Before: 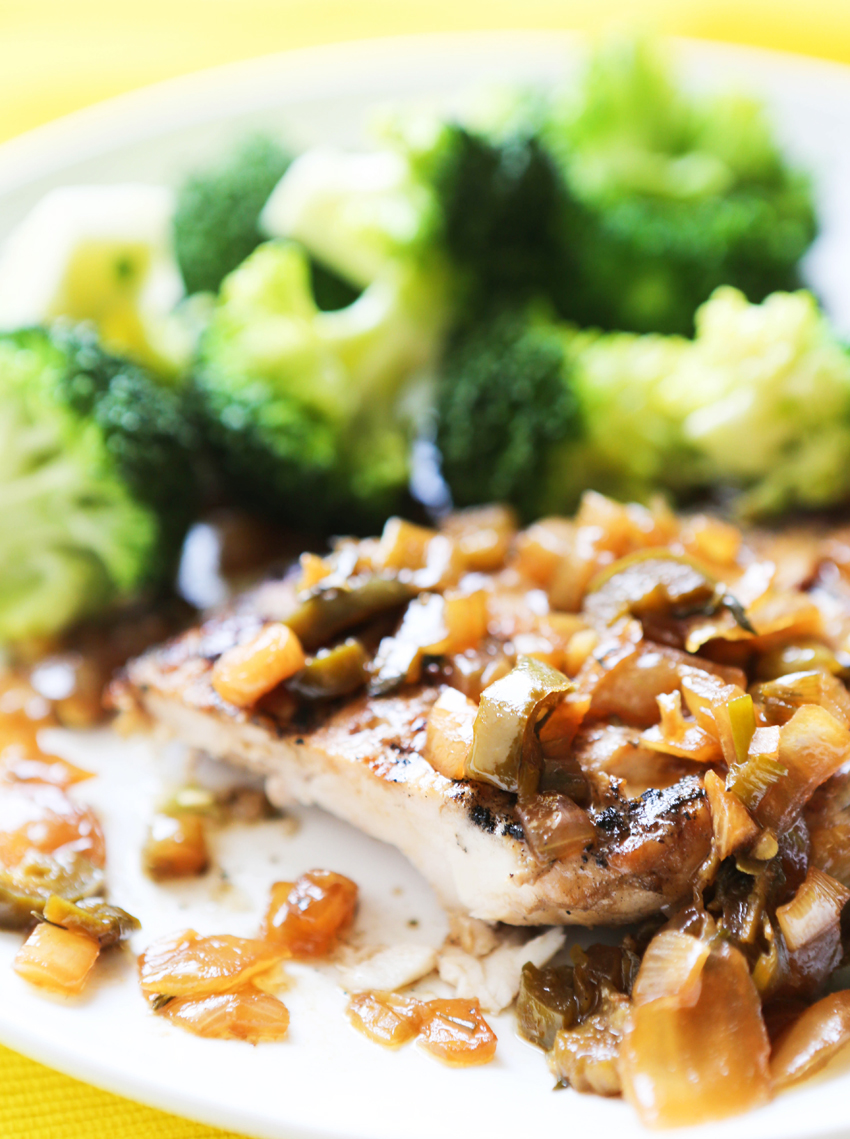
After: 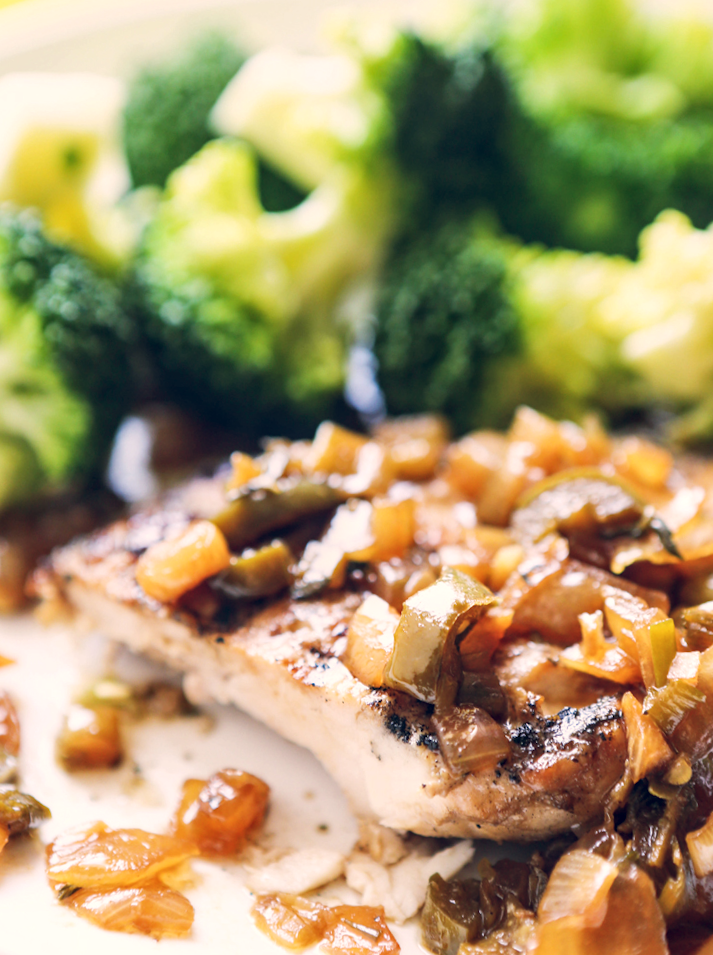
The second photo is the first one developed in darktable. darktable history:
local contrast: on, module defaults
color balance rgb: shadows lift › hue 87.51°, highlights gain › chroma 3.21%, highlights gain › hue 55.1°, global offset › chroma 0.15%, global offset › hue 253.66°, linear chroma grading › global chroma 0.5%
crop and rotate: angle -3.27°, left 5.211%, top 5.211%, right 4.607%, bottom 4.607%
